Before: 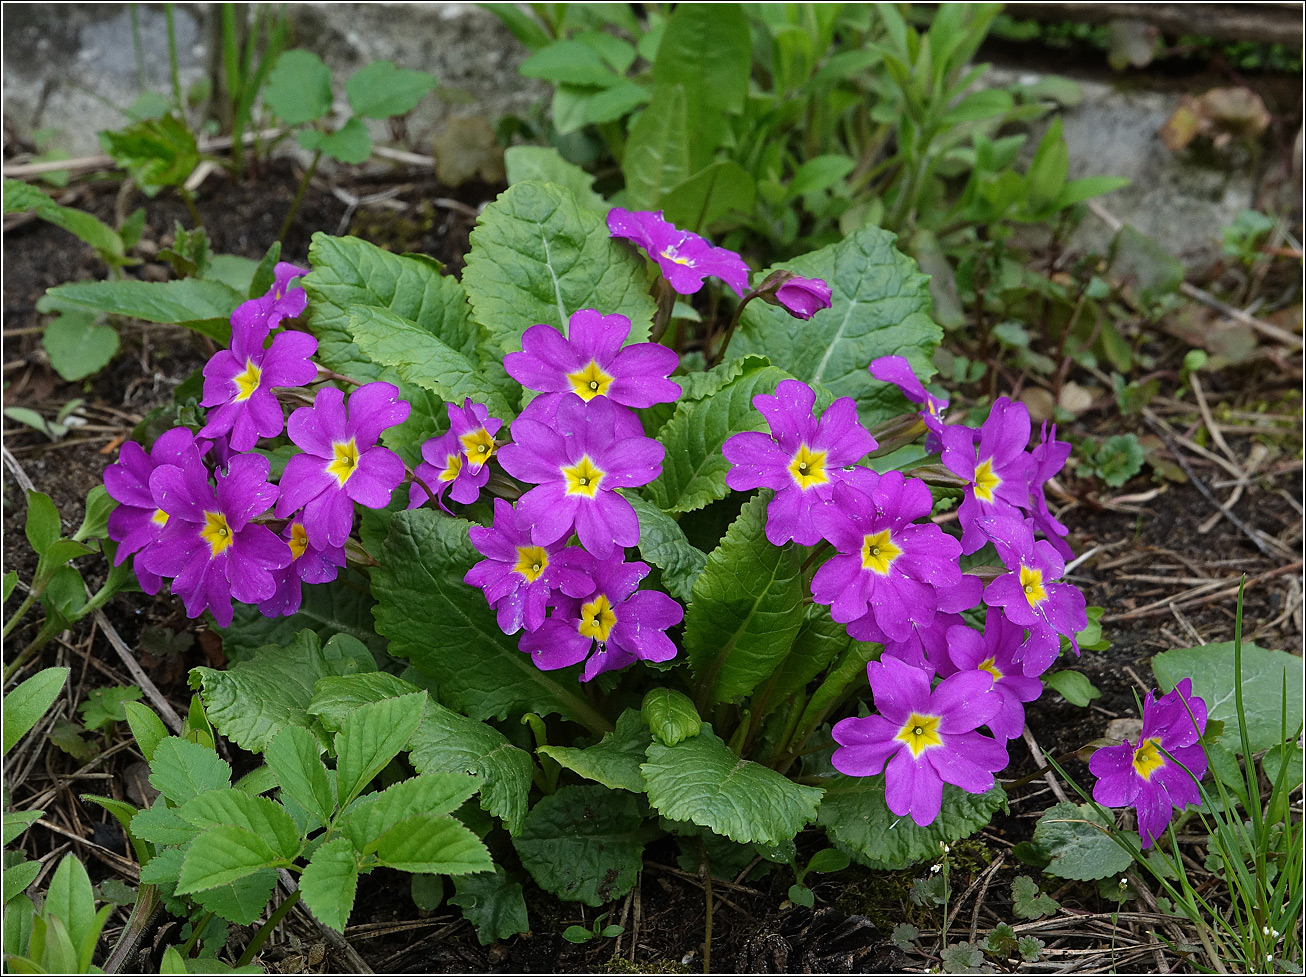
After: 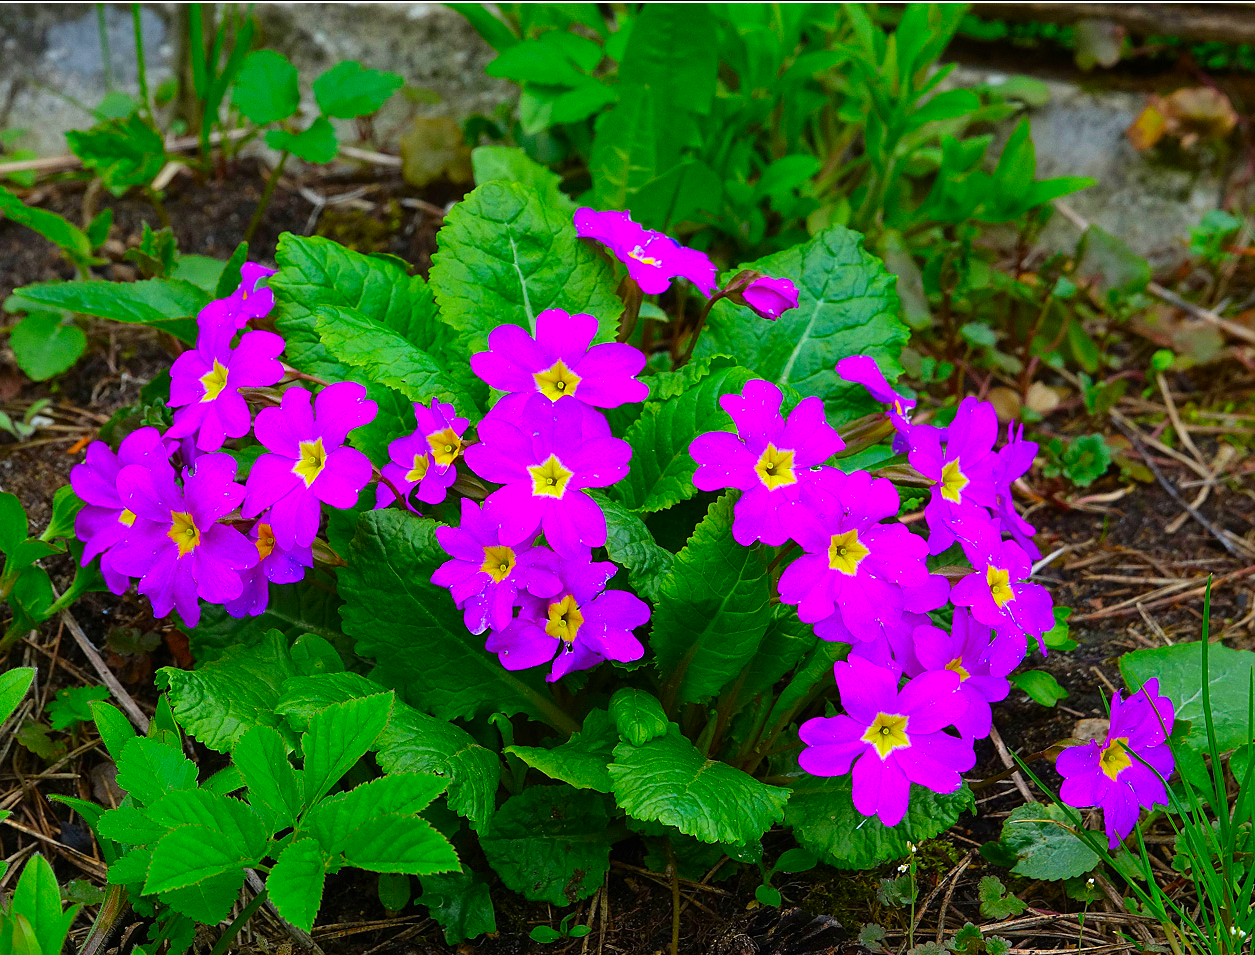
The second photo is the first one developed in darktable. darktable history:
crop and rotate: left 2.596%, right 1.24%, bottom 2.18%
color correction: highlights b* 0.058, saturation 2.2
